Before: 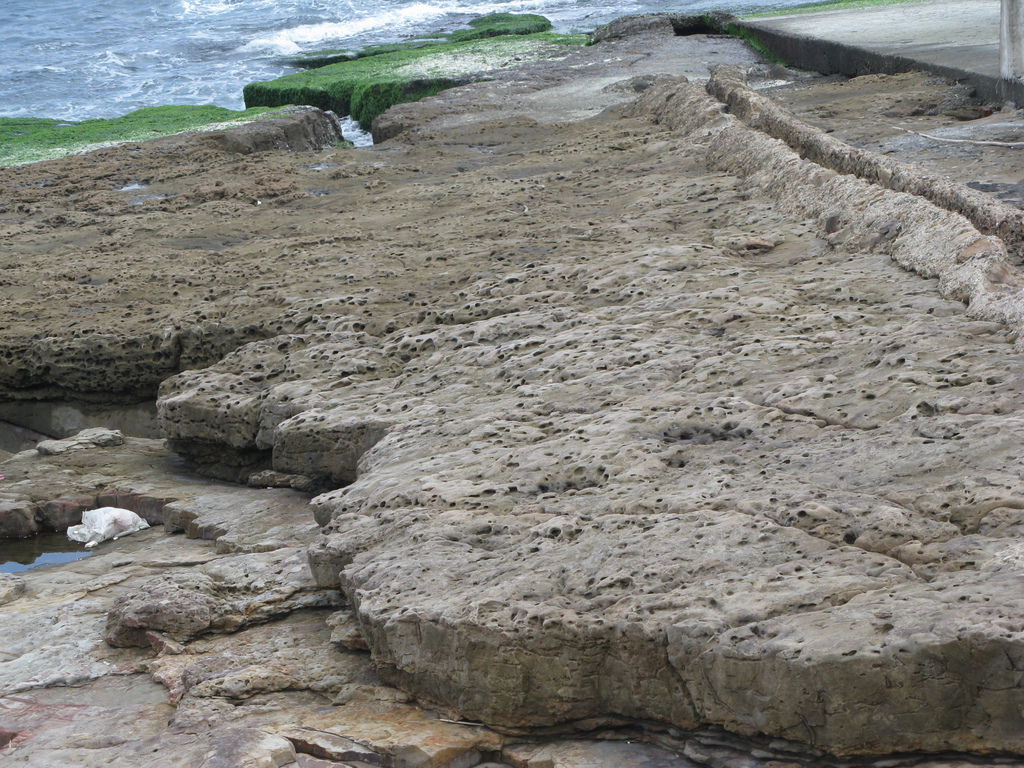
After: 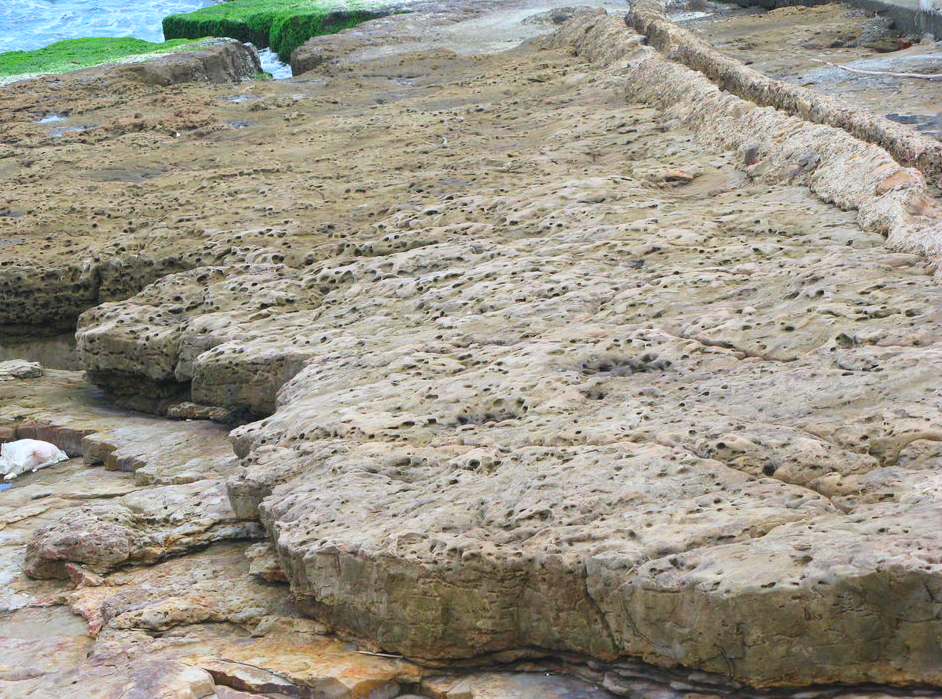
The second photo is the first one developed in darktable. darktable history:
crop and rotate: left 7.95%, top 8.94%
contrast brightness saturation: contrast 0.196, brightness 0.195, saturation 0.818
